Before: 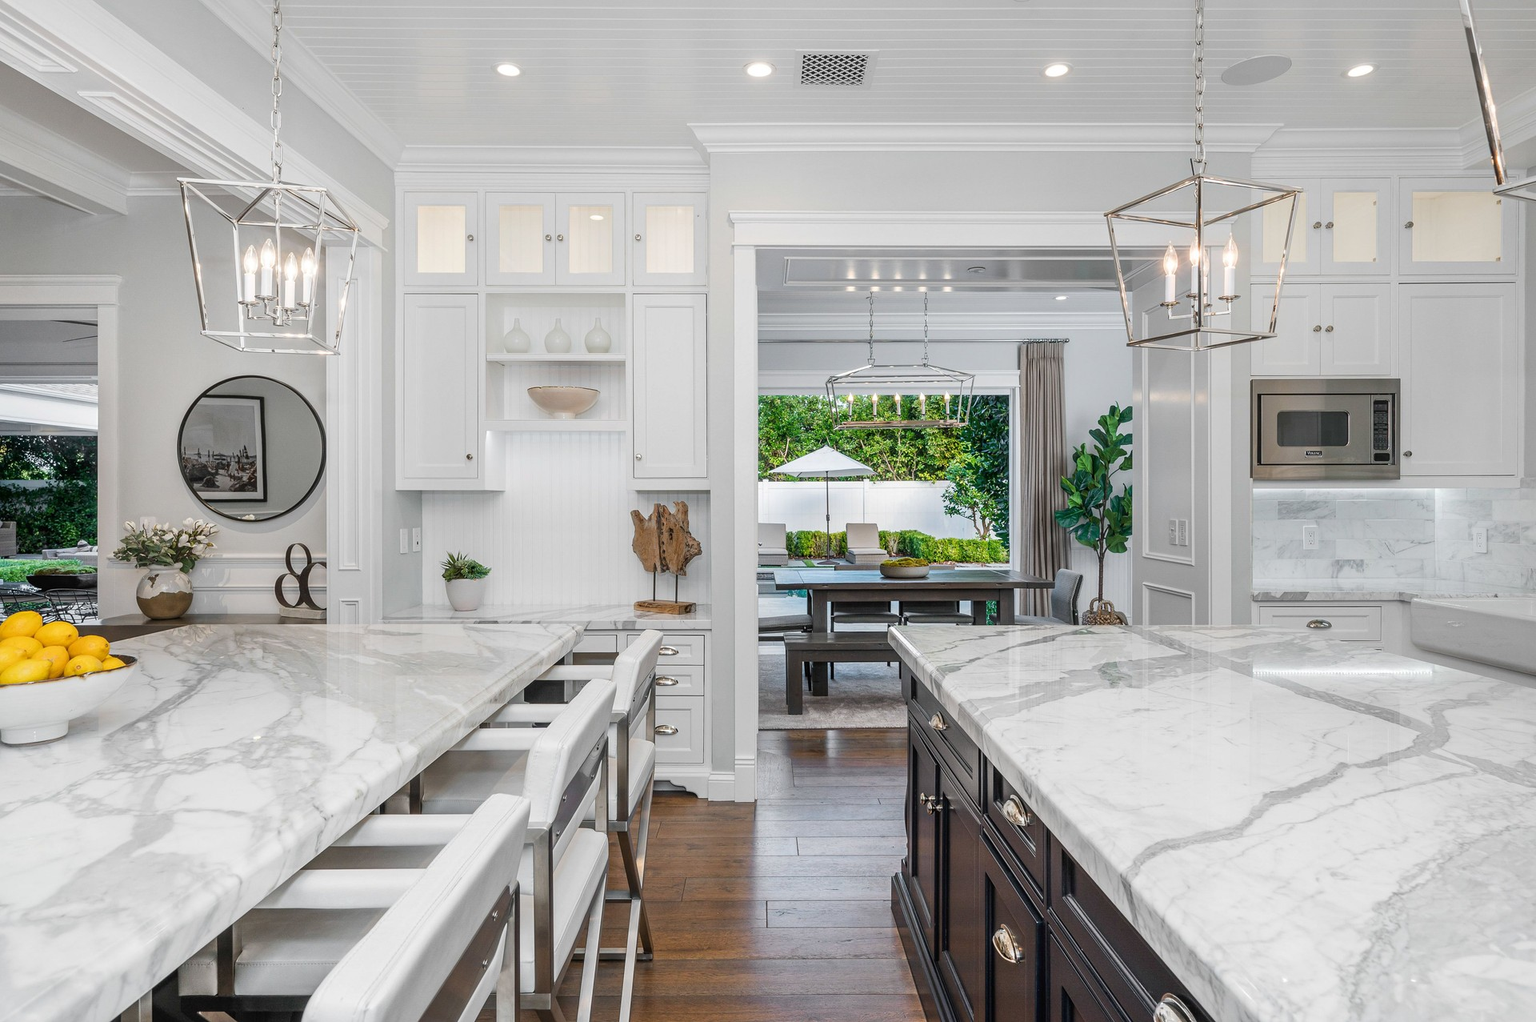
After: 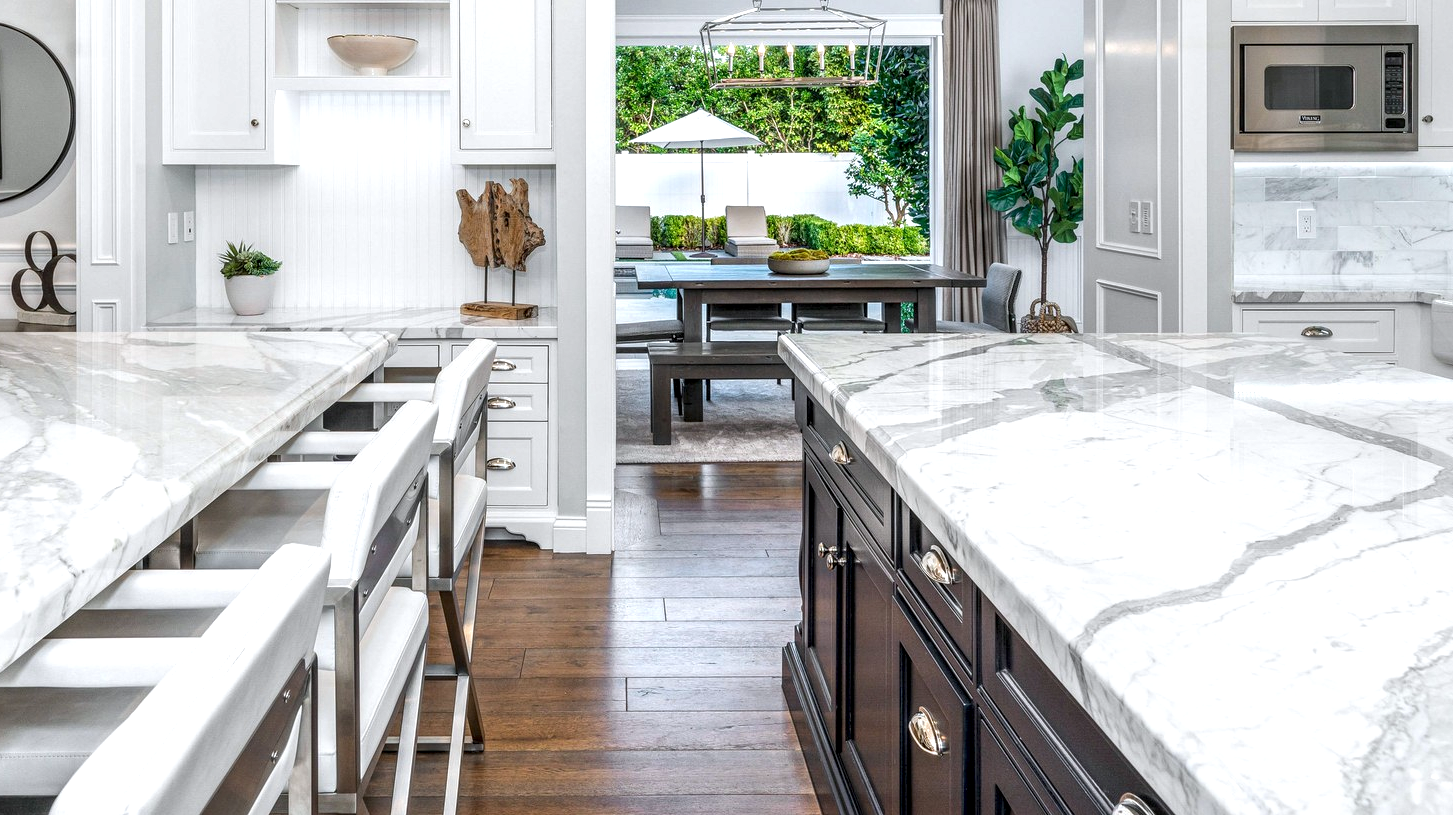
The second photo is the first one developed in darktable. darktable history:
crop and rotate: left 17.299%, top 35.115%, right 7.015%, bottom 1.024%
exposure: black level correction 0.001, exposure 0.5 EV, compensate exposure bias true, compensate highlight preservation false
white balance: red 0.988, blue 1.017
local contrast: highlights 40%, shadows 60%, detail 136%, midtone range 0.514
